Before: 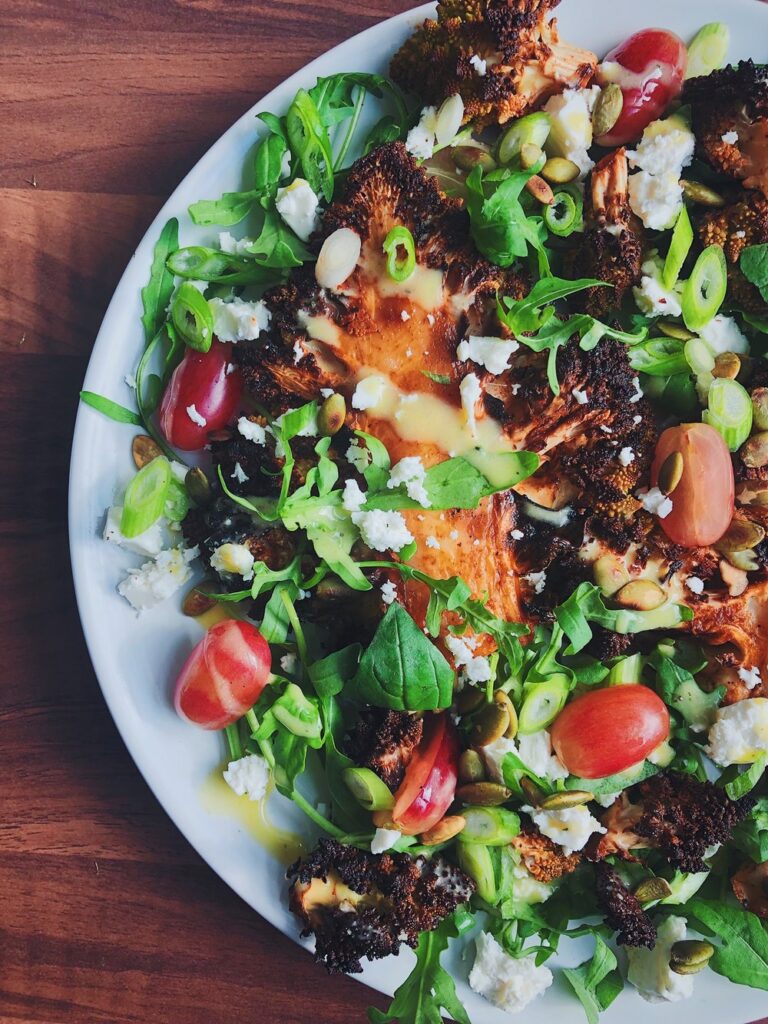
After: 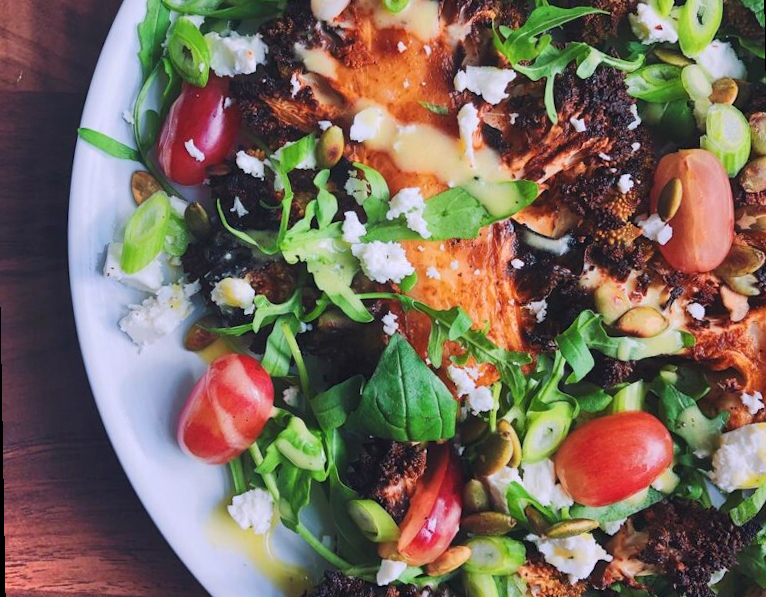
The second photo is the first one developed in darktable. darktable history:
white balance: red 1.05, blue 1.072
shadows and highlights: soften with gaussian
crop and rotate: top 25.357%, bottom 13.942%
rotate and perspective: rotation -1°, crop left 0.011, crop right 0.989, crop top 0.025, crop bottom 0.975
